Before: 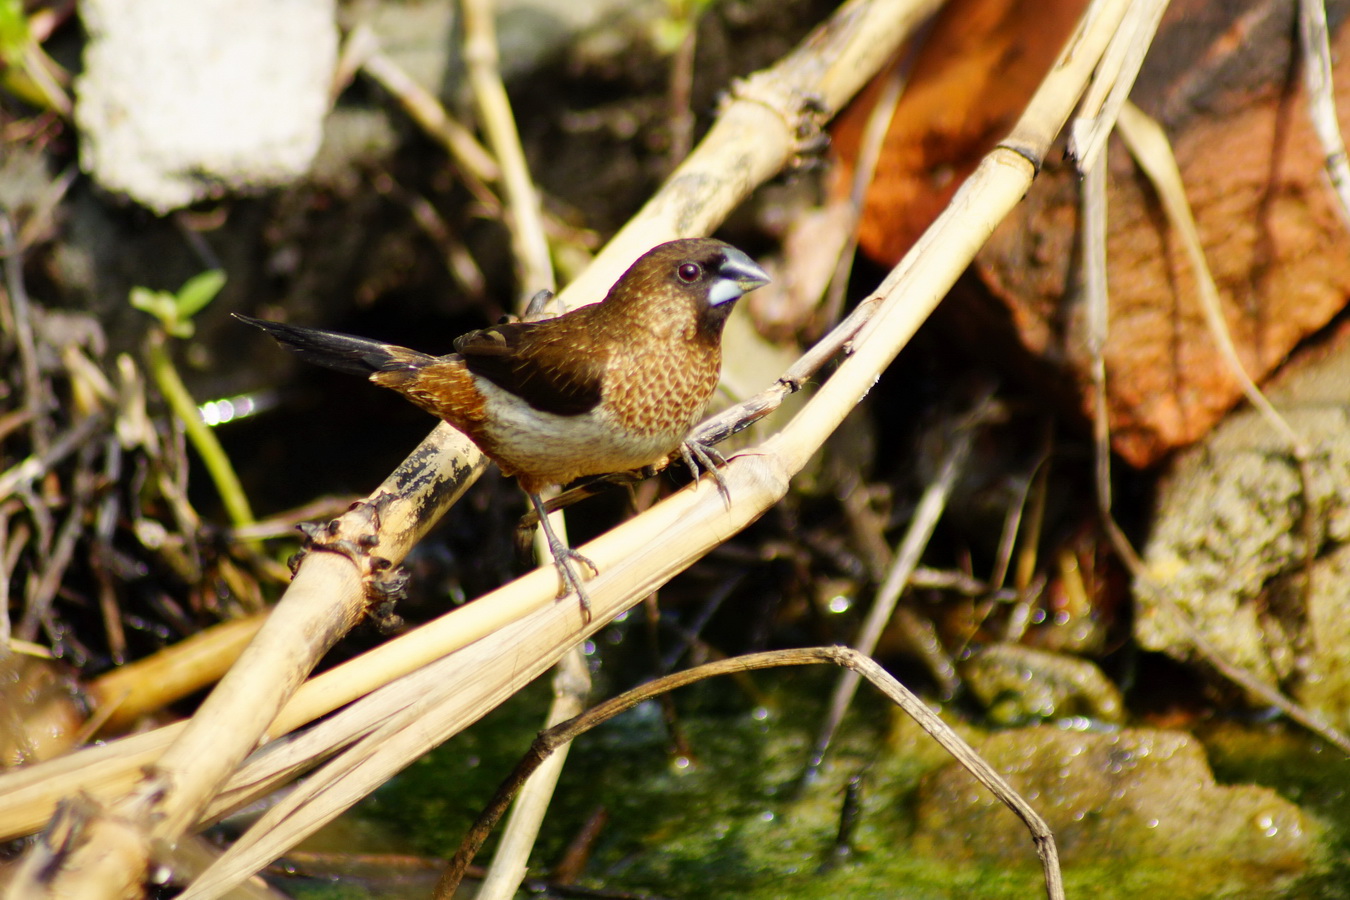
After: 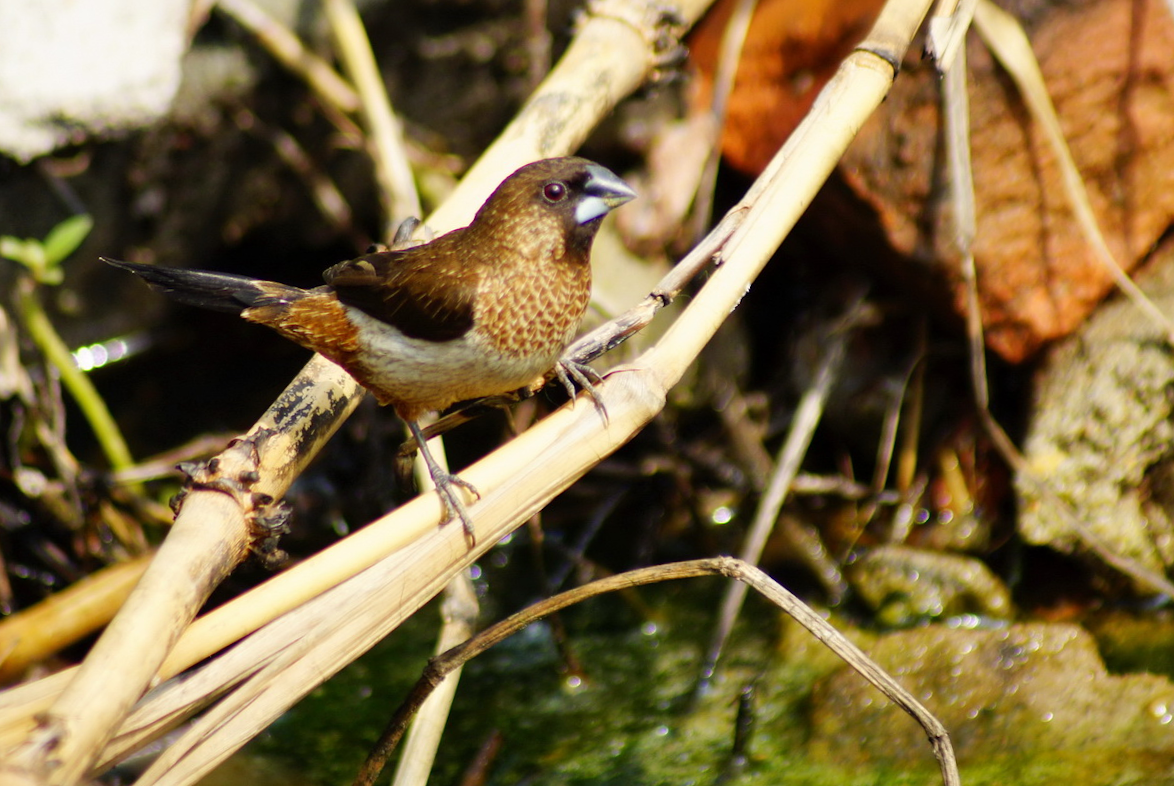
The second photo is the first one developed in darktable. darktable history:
crop and rotate: angle 3.1°, left 6.071%, top 5.678%
